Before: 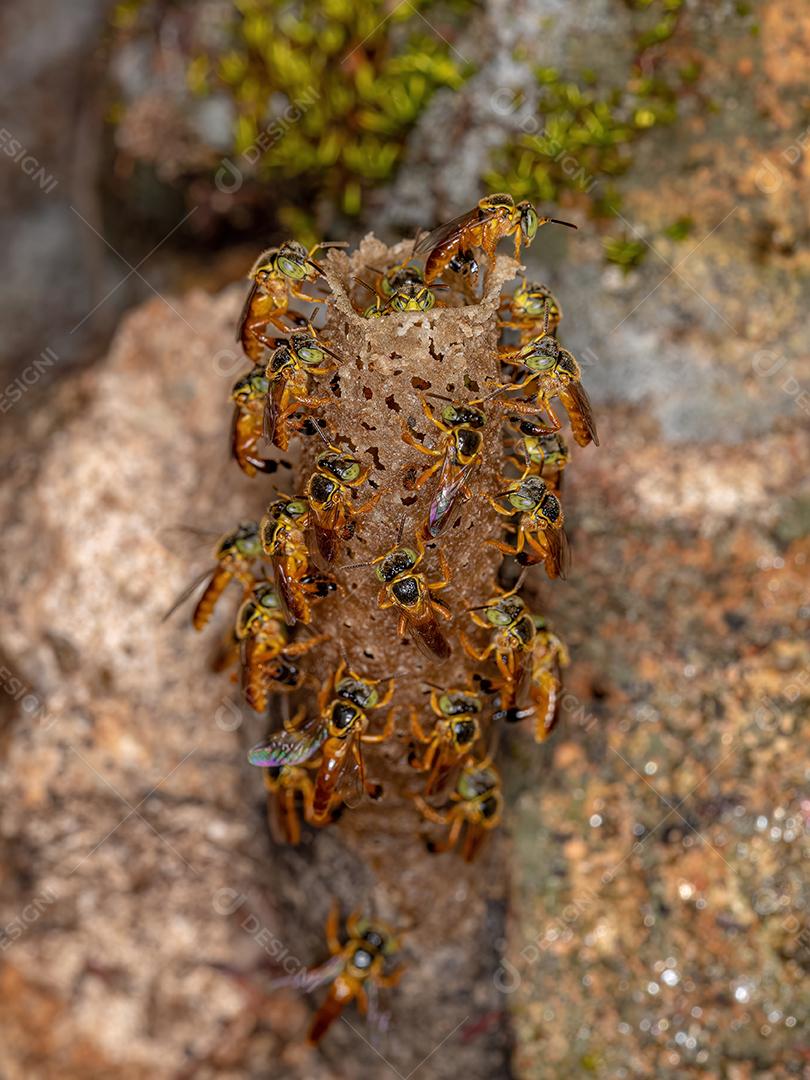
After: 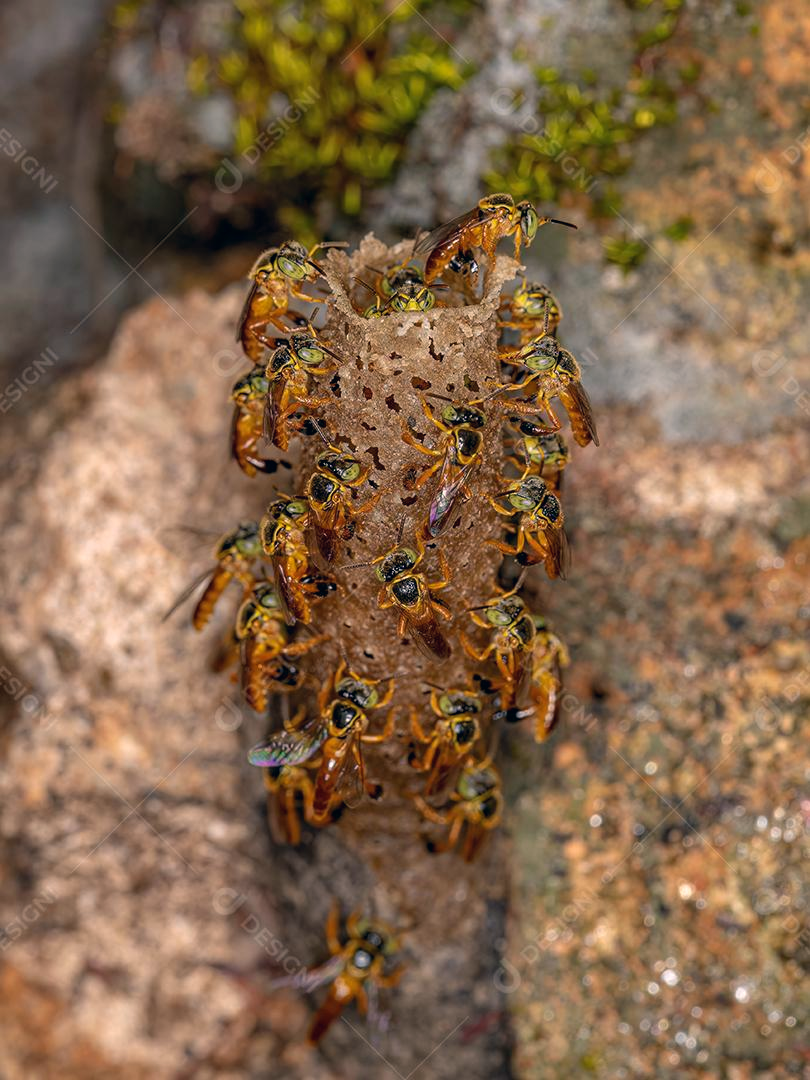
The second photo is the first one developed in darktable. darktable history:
color correction: highlights a* 5.42, highlights b* 5.27, shadows a* -4.51, shadows b* -5.1
